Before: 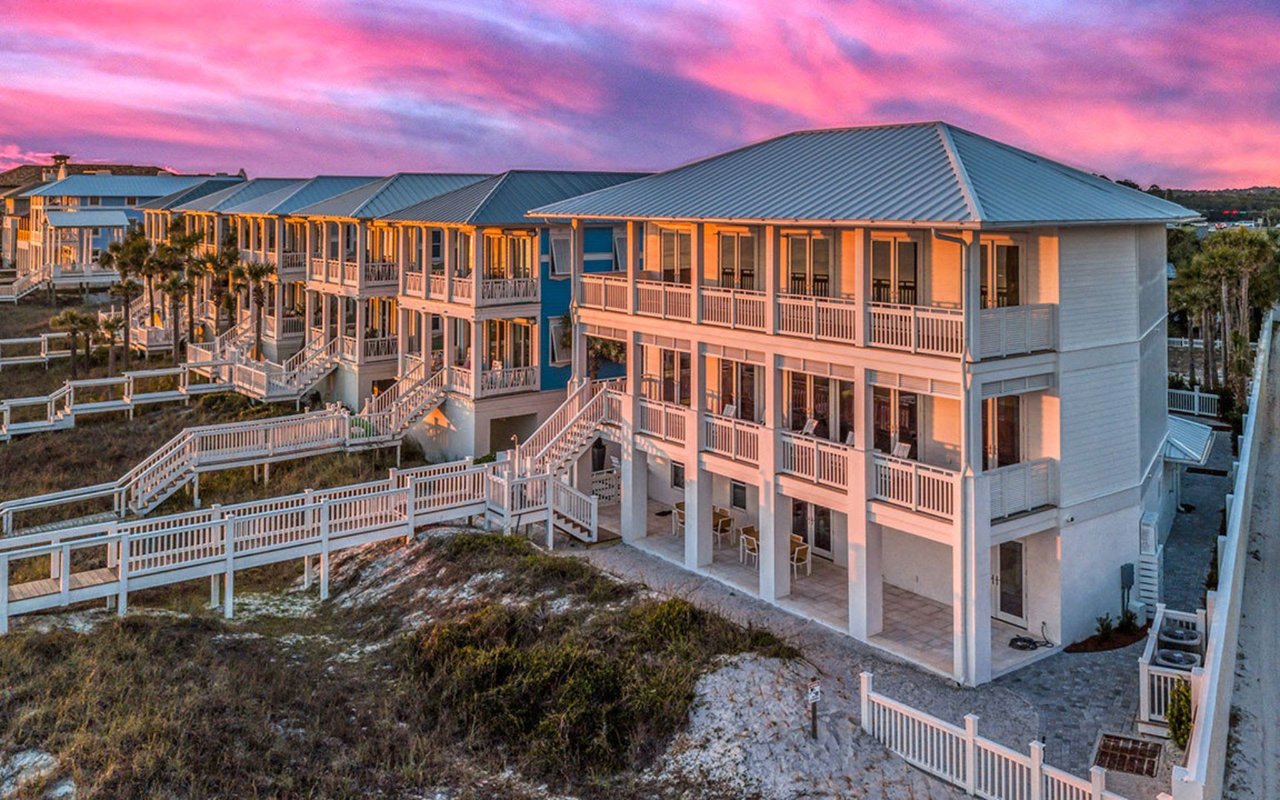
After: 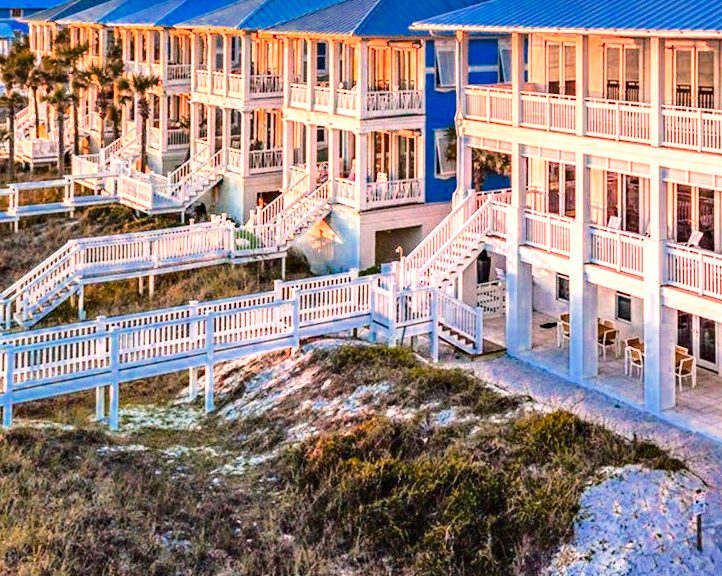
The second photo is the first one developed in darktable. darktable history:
exposure: black level correction 0, exposure 0.7 EV, compensate highlight preservation false
crop: left 9.044%, top 23.516%, right 34.481%, bottom 4.422%
haze removal: adaptive false
color zones: curves: ch0 [(0, 0.553) (0.123, 0.58) (0.23, 0.419) (0.468, 0.155) (0.605, 0.132) (0.723, 0.063) (0.833, 0.172) (0.921, 0.468)]; ch1 [(0.025, 0.645) (0.229, 0.584) (0.326, 0.551) (0.537, 0.446) (0.599, 0.911) (0.708, 1) (0.805, 0.944)]; ch2 [(0.086, 0.468) (0.254, 0.464) (0.638, 0.564) (0.702, 0.592) (0.768, 0.564)]
base curve: curves: ch0 [(0, 0) (0.028, 0.03) (0.121, 0.232) (0.46, 0.748) (0.859, 0.968) (1, 1)]
